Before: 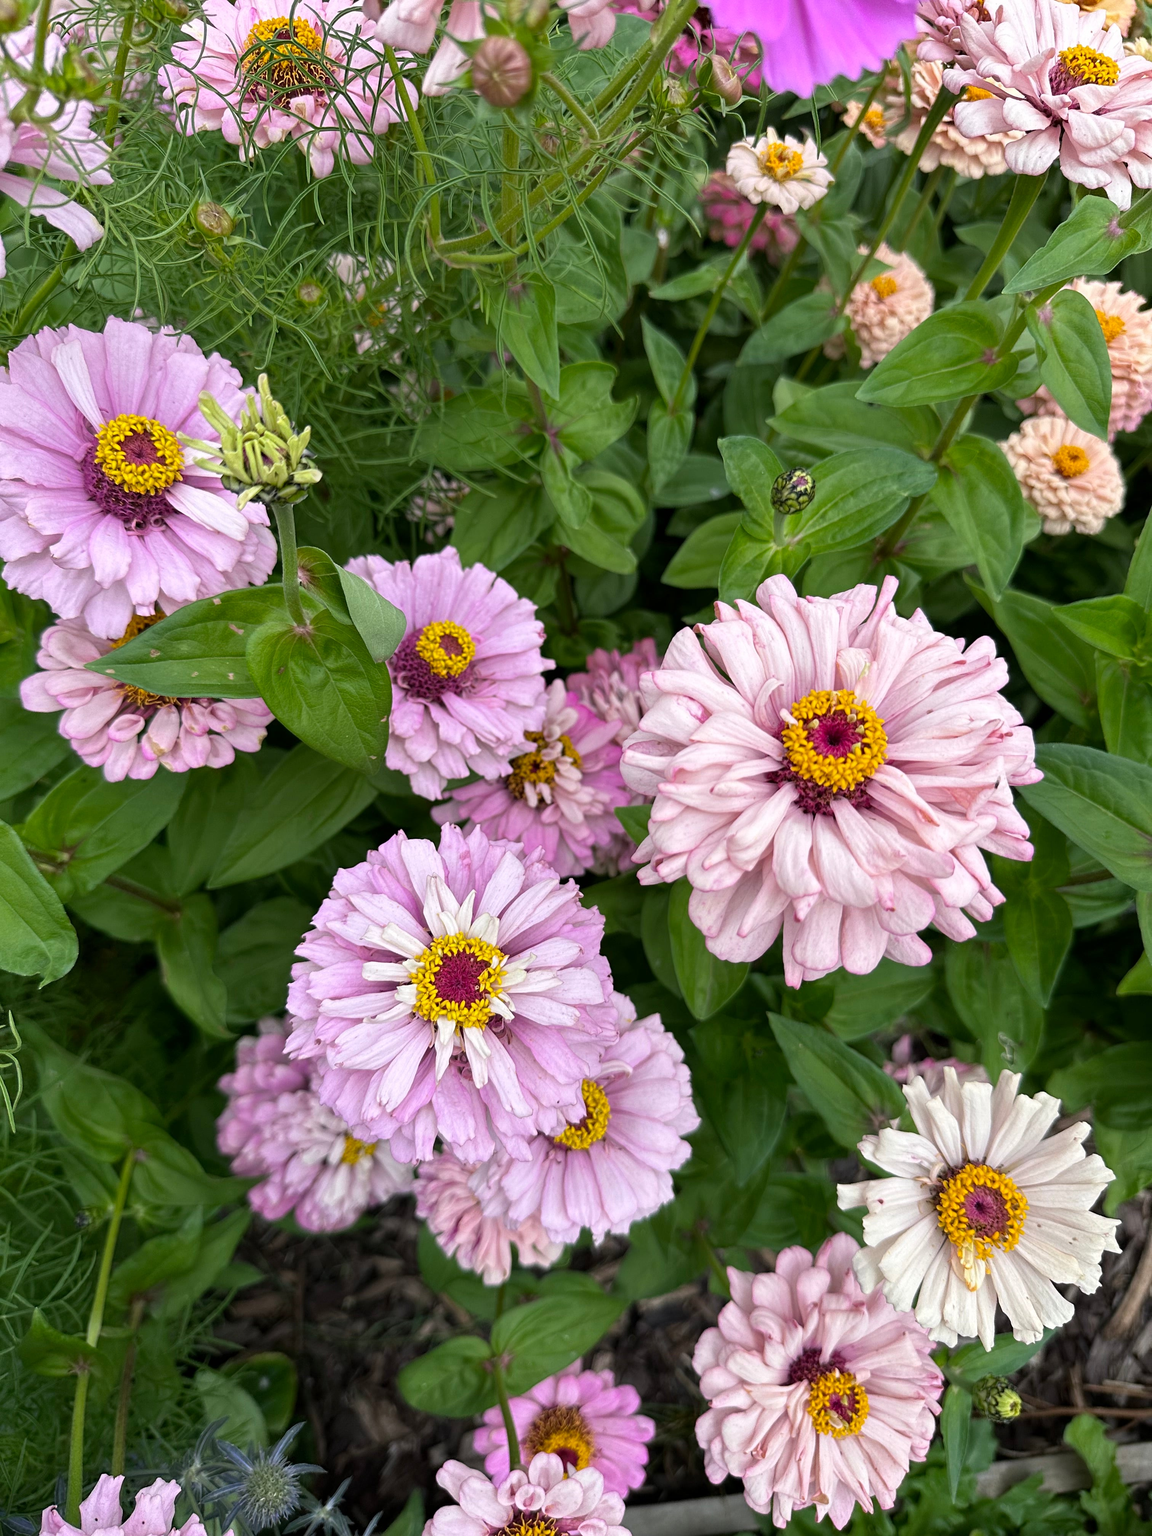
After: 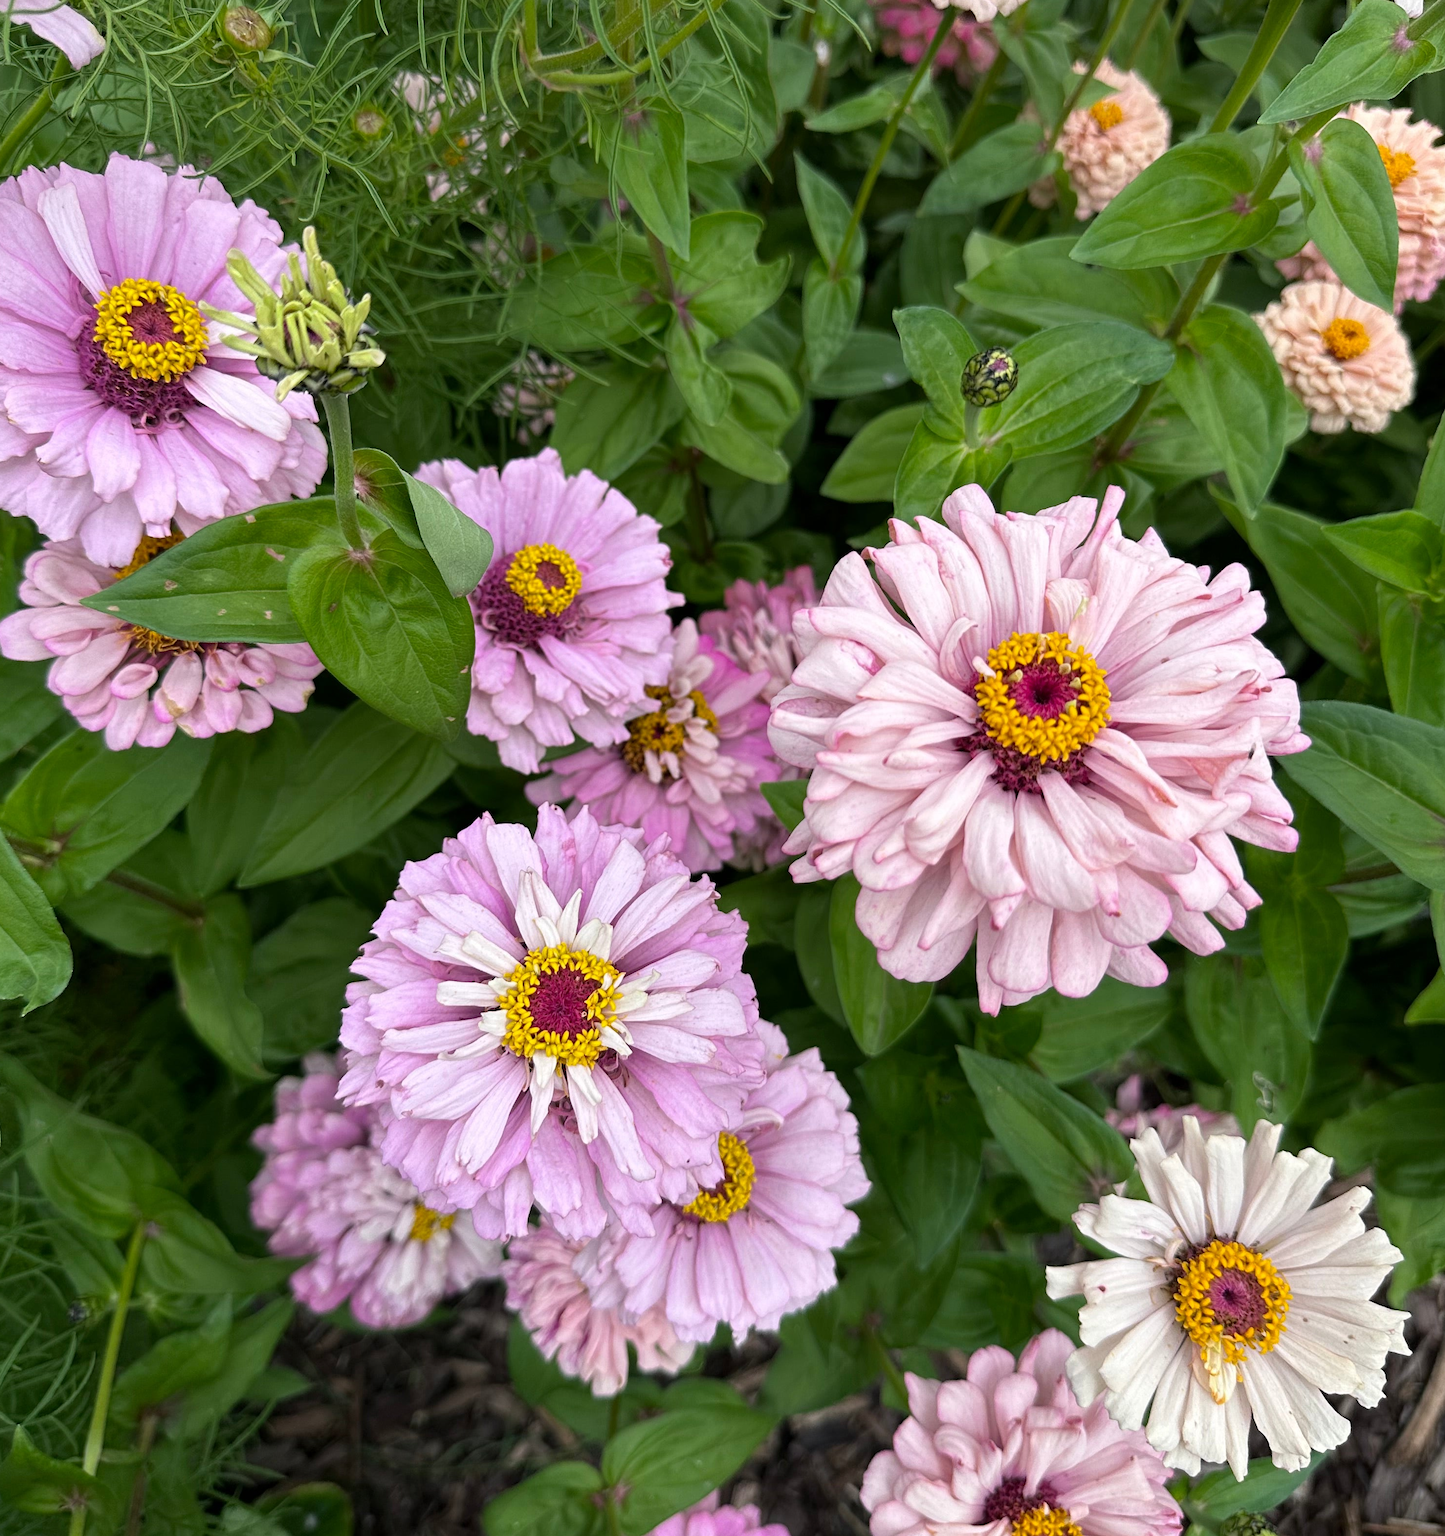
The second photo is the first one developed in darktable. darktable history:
crop and rotate: left 1.942%, top 12.864%, right 0.283%, bottom 9.199%
